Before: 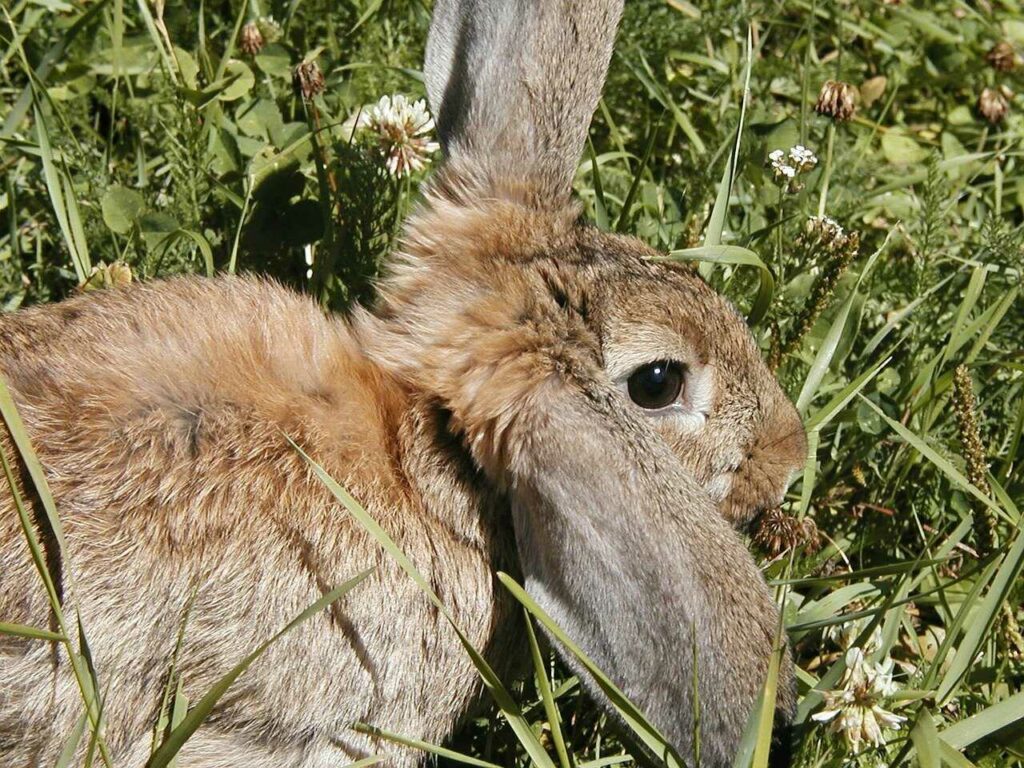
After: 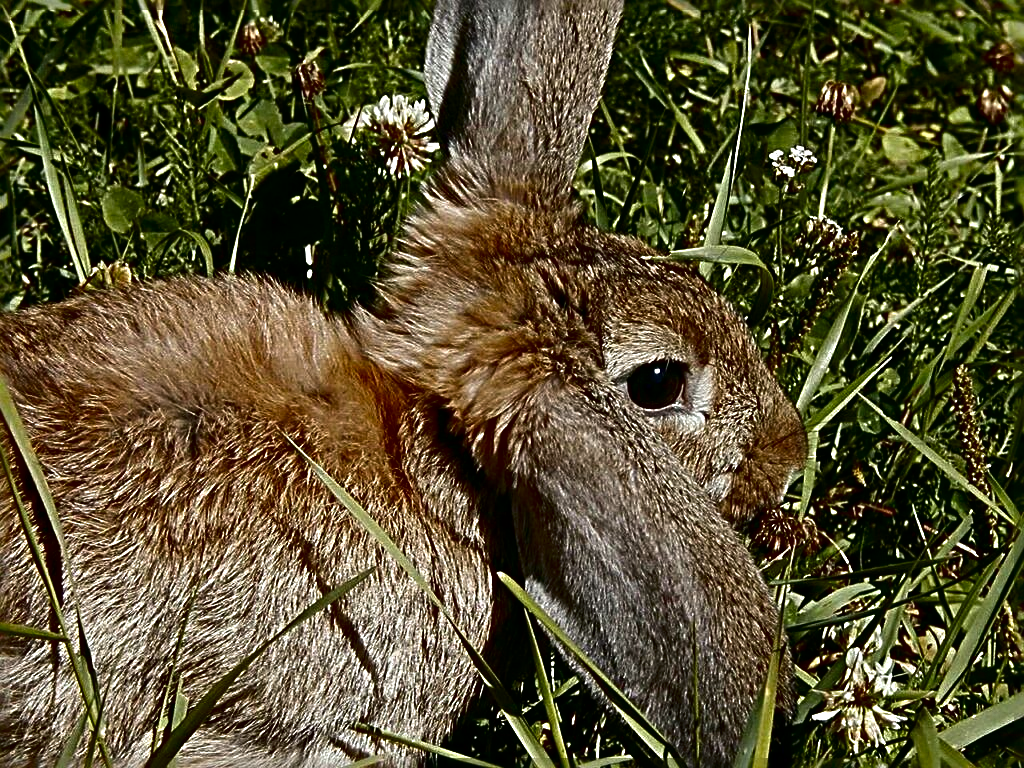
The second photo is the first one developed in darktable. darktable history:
contrast brightness saturation: contrast 0.089, brightness -0.587, saturation 0.169
sharpen: radius 3.739, amount 0.93
